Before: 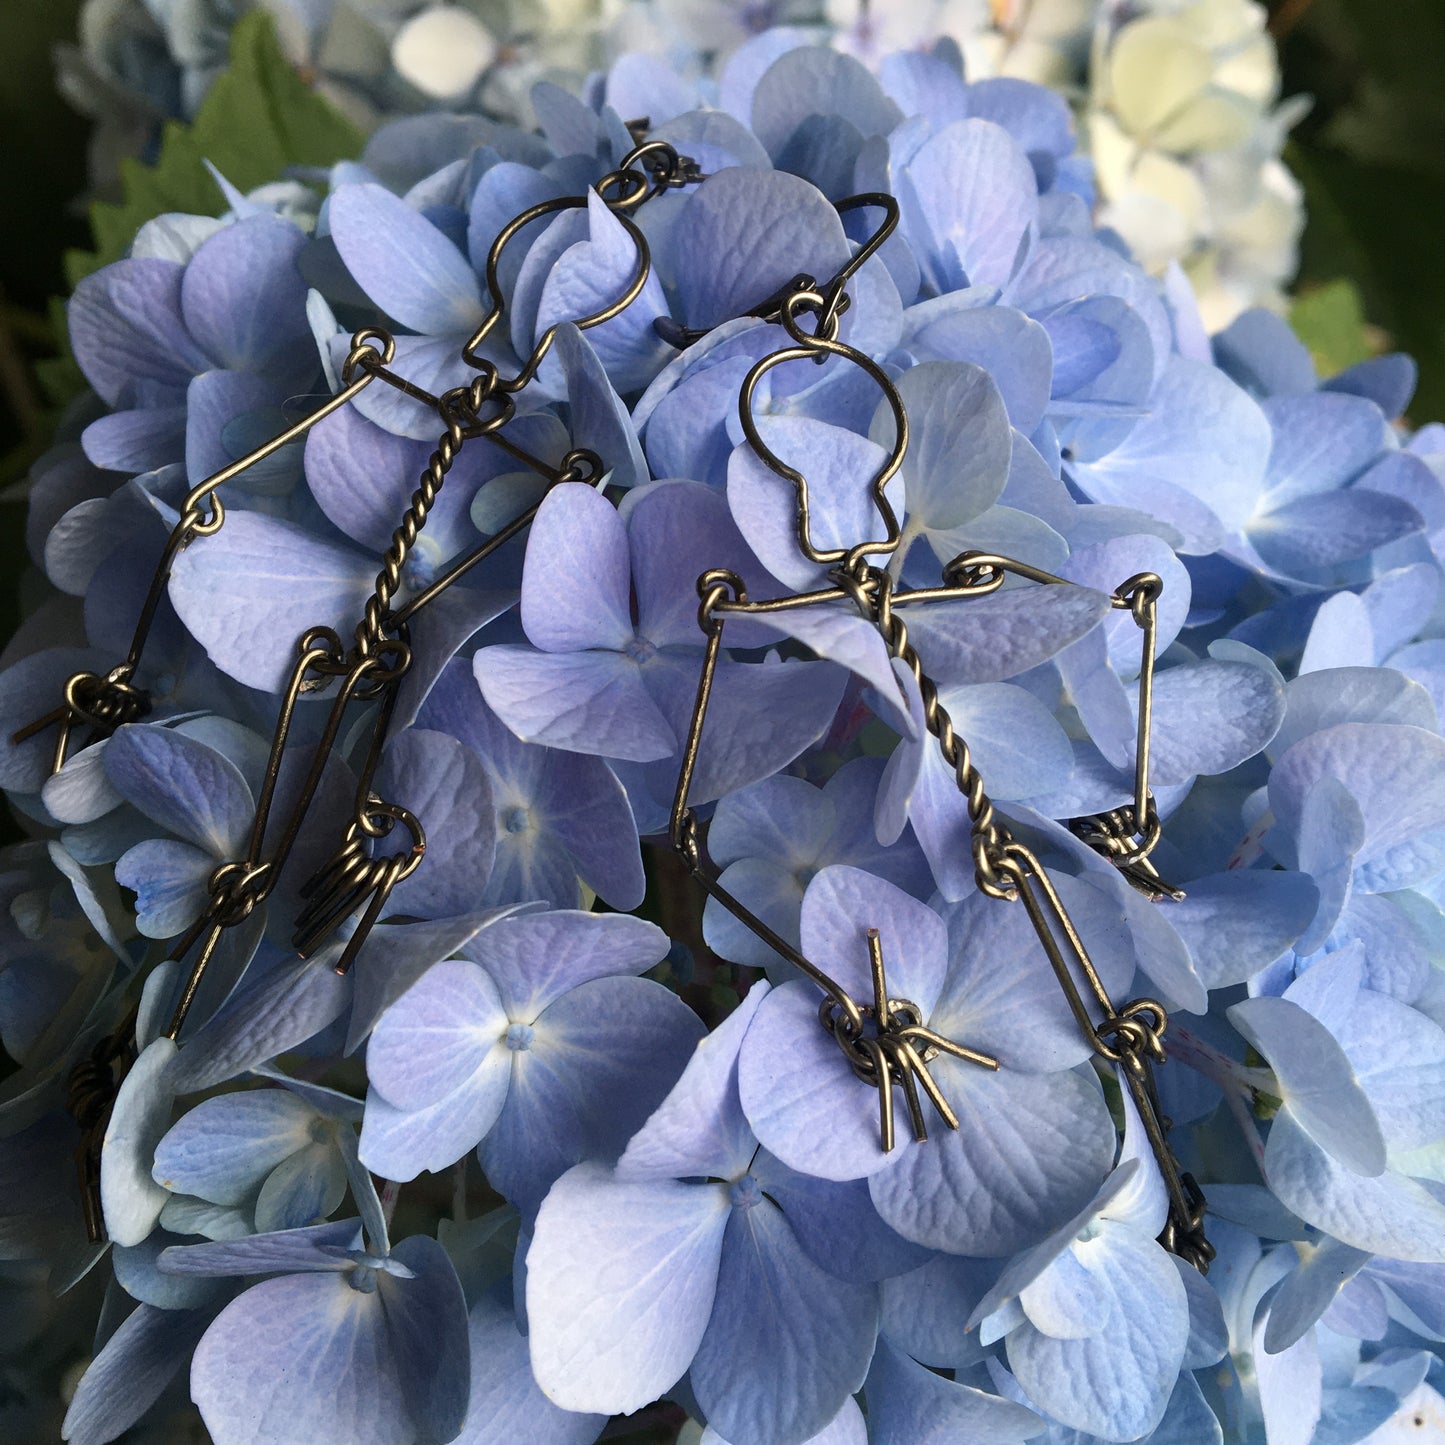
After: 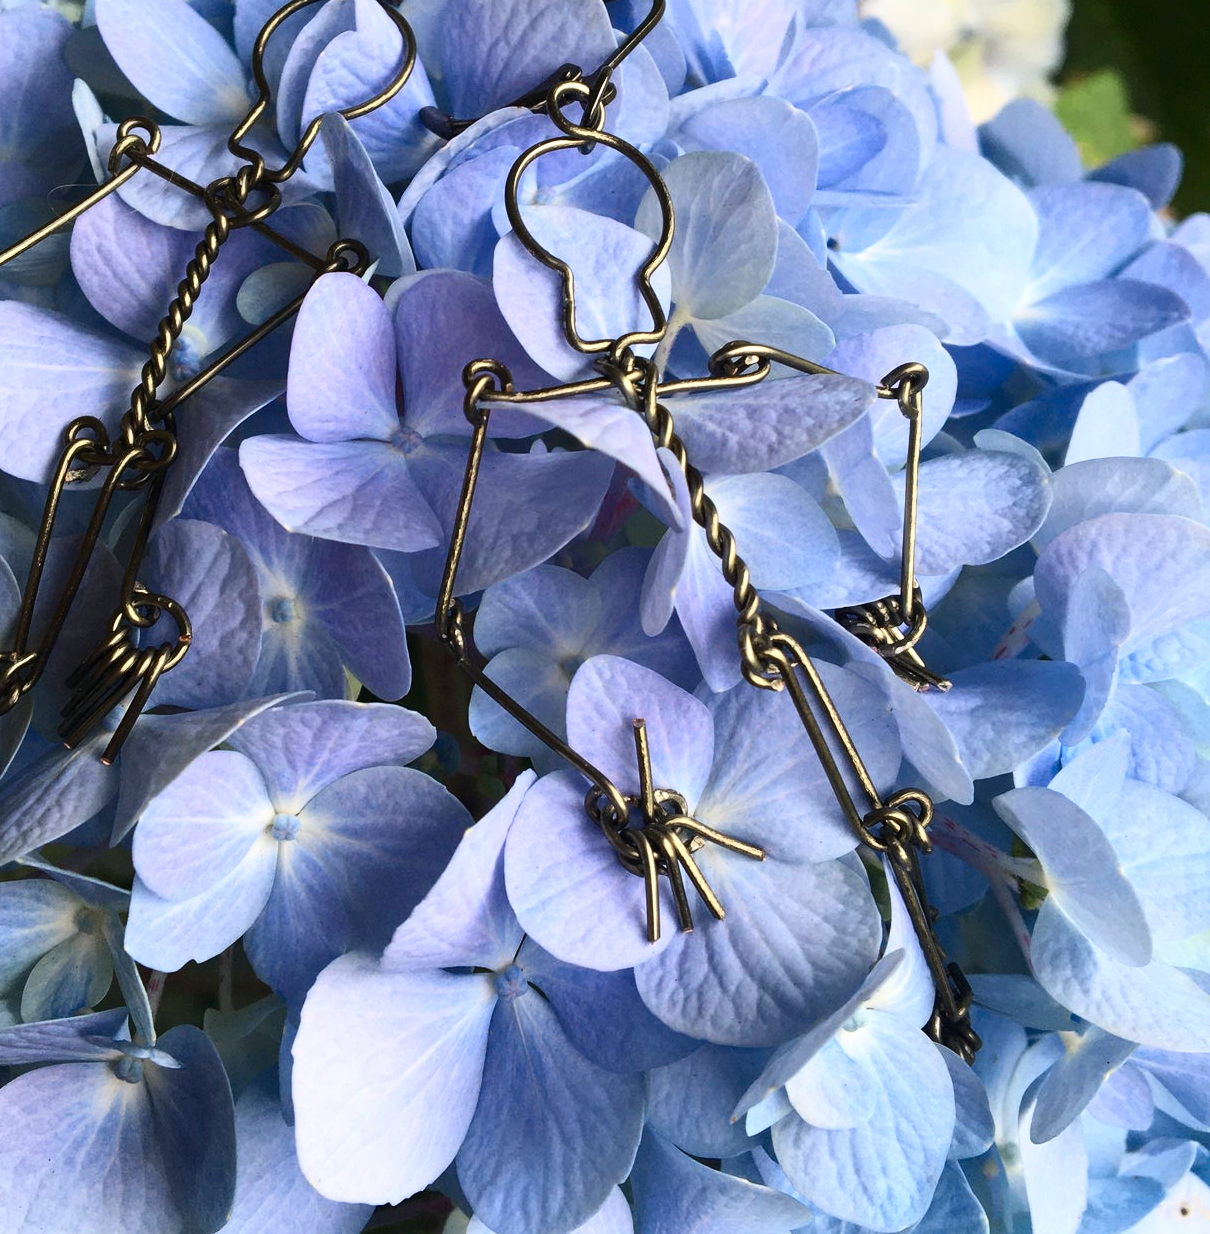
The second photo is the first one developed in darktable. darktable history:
contrast brightness saturation: contrast 0.228, brightness 0.103, saturation 0.29
color zones: curves: ch1 [(0.113, 0.438) (0.75, 0.5)]; ch2 [(0.12, 0.526) (0.75, 0.5)]
crop: left 16.26%, top 14.579%
